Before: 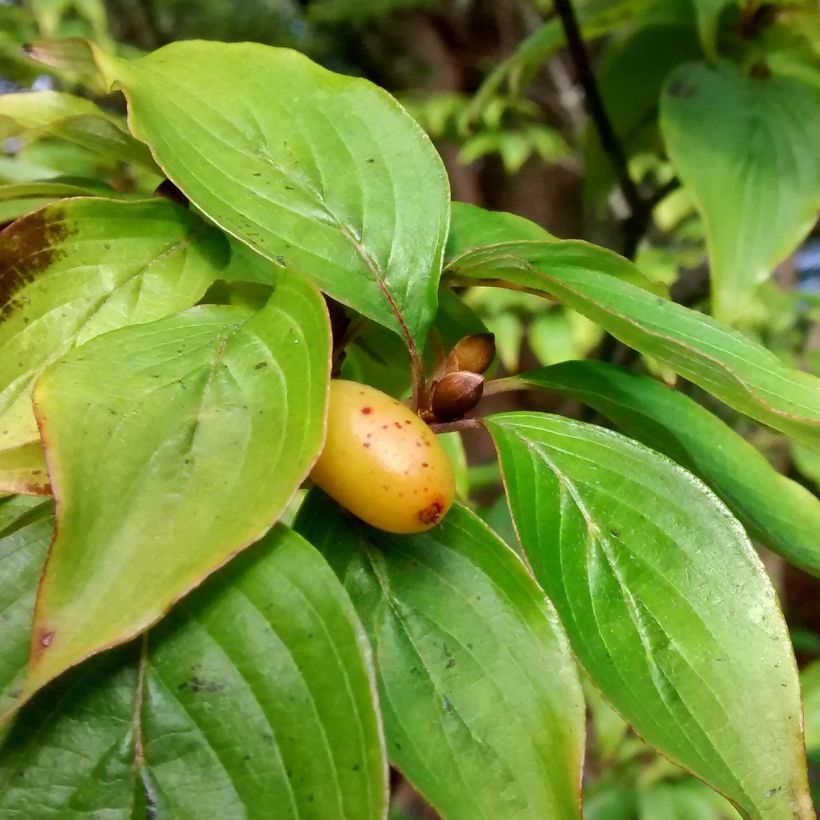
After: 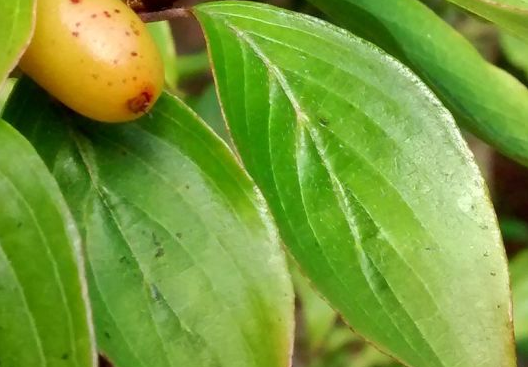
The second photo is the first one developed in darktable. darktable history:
crop and rotate: left 35.509%, top 50.238%, bottom 4.934%
exposure: exposure 0.014 EV, compensate highlight preservation false
